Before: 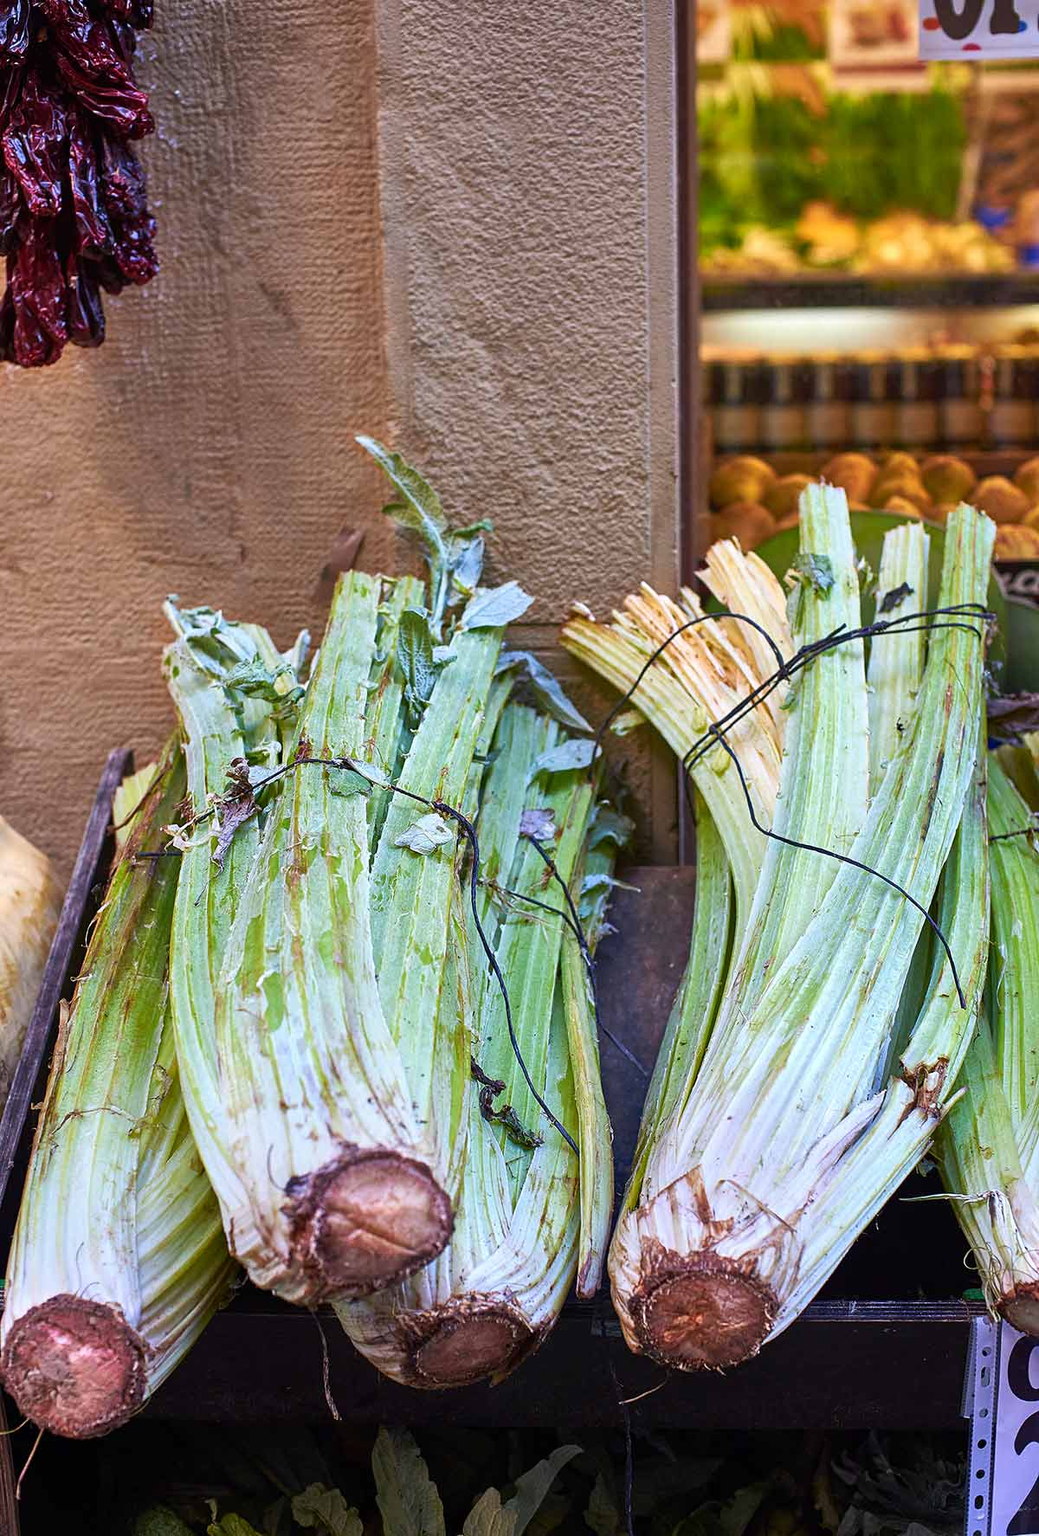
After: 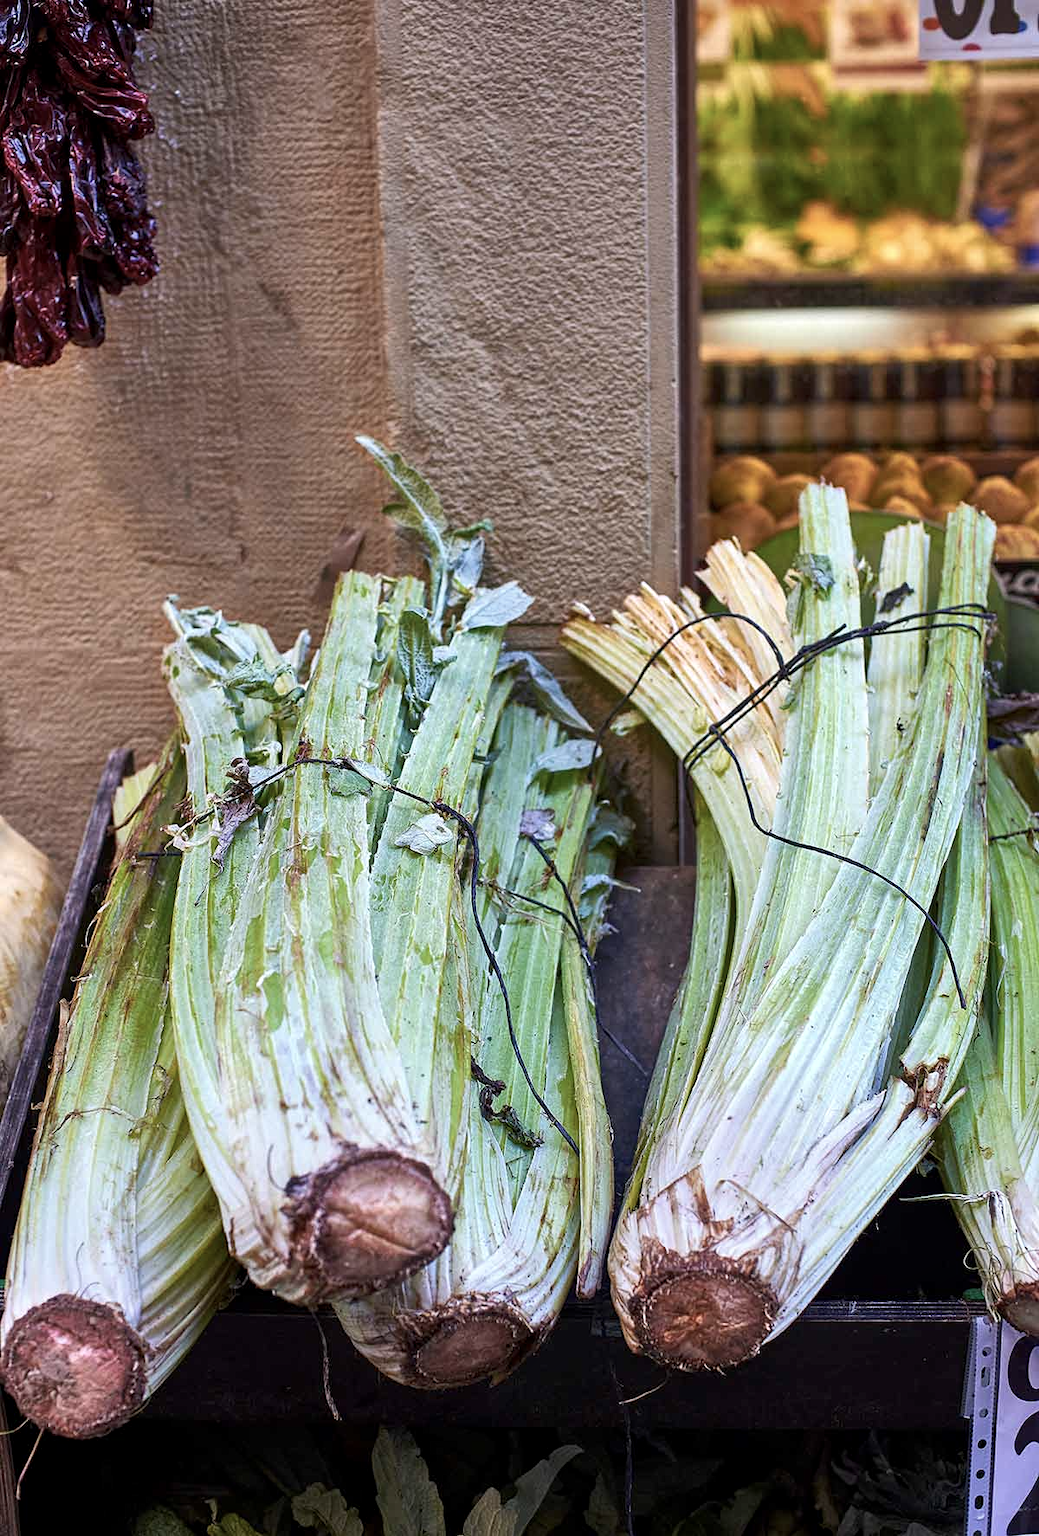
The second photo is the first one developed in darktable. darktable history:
contrast brightness saturation: contrast 0.06, brightness -0.01, saturation -0.23
local contrast: highlights 100%, shadows 100%, detail 120%, midtone range 0.2
